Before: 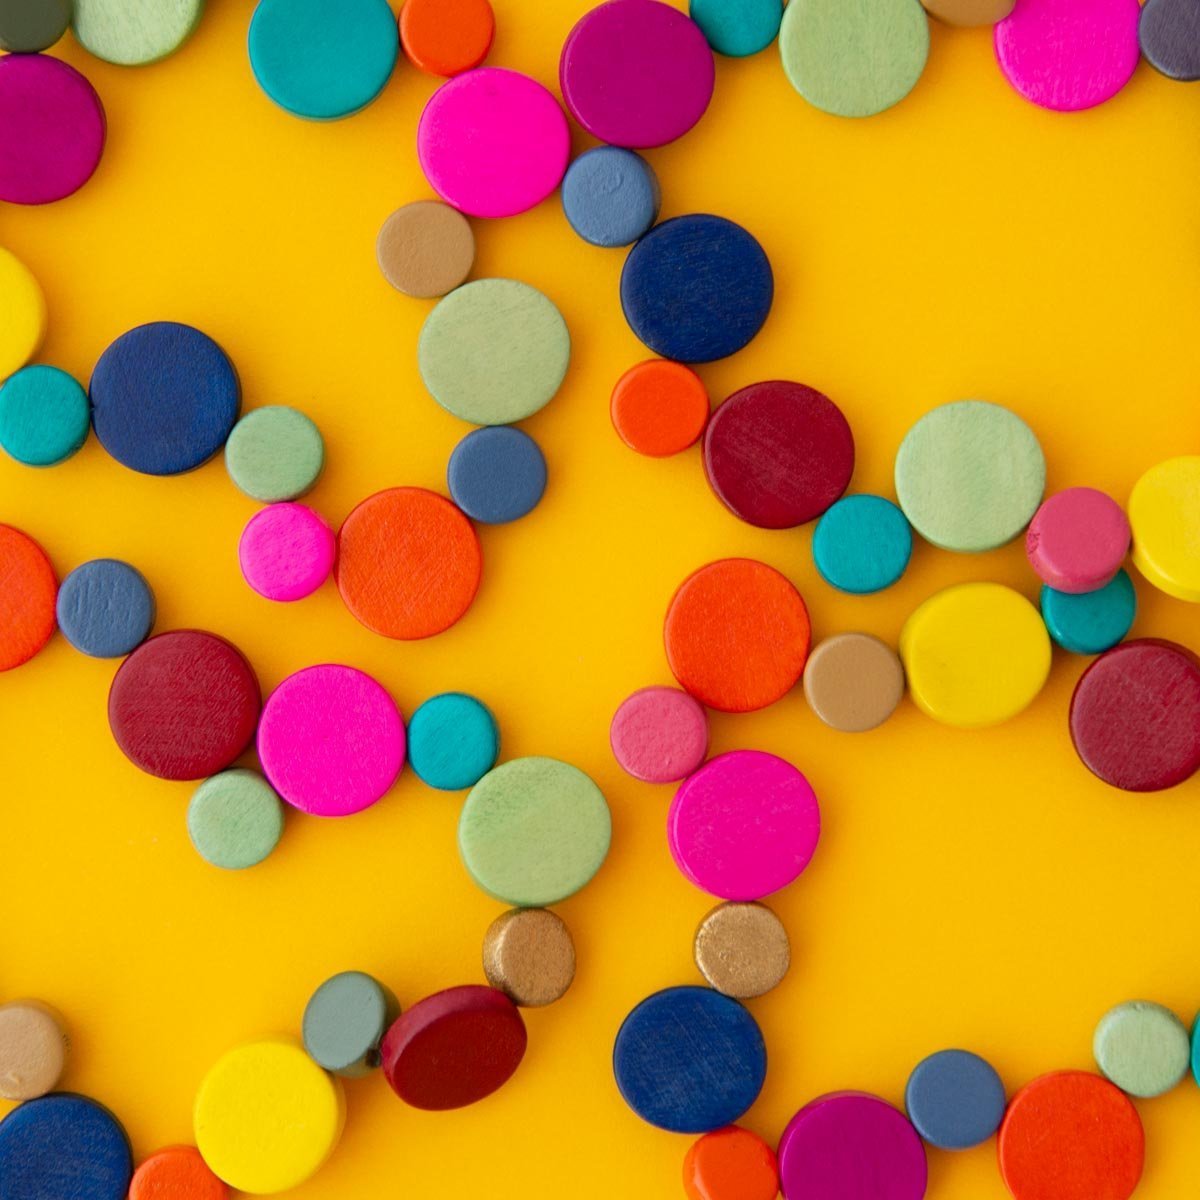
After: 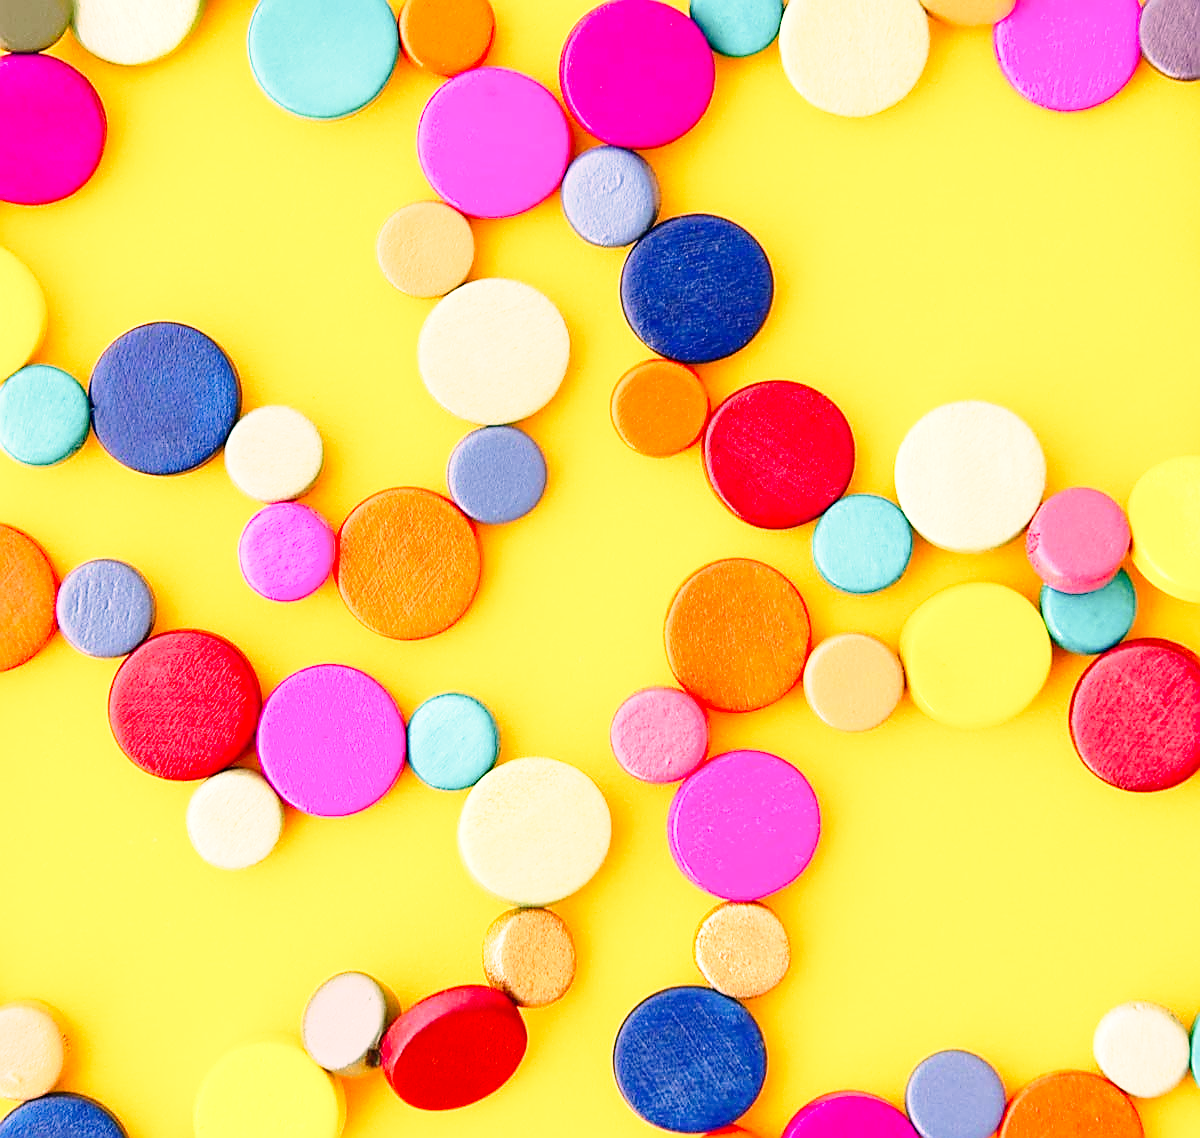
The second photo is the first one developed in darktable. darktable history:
sharpen: radius 1.4, amount 1.25, threshold 0.7
base curve: curves: ch0 [(0, 0) (0.028, 0.03) (0.121, 0.232) (0.46, 0.748) (0.859, 0.968) (1, 1)], preserve colors none
crop and rotate: top 0%, bottom 5.097%
exposure: black level correction 0, exposure 1.1 EV, compensate exposure bias true, compensate highlight preservation false
color correction: highlights a* 14.52, highlights b* 4.84
